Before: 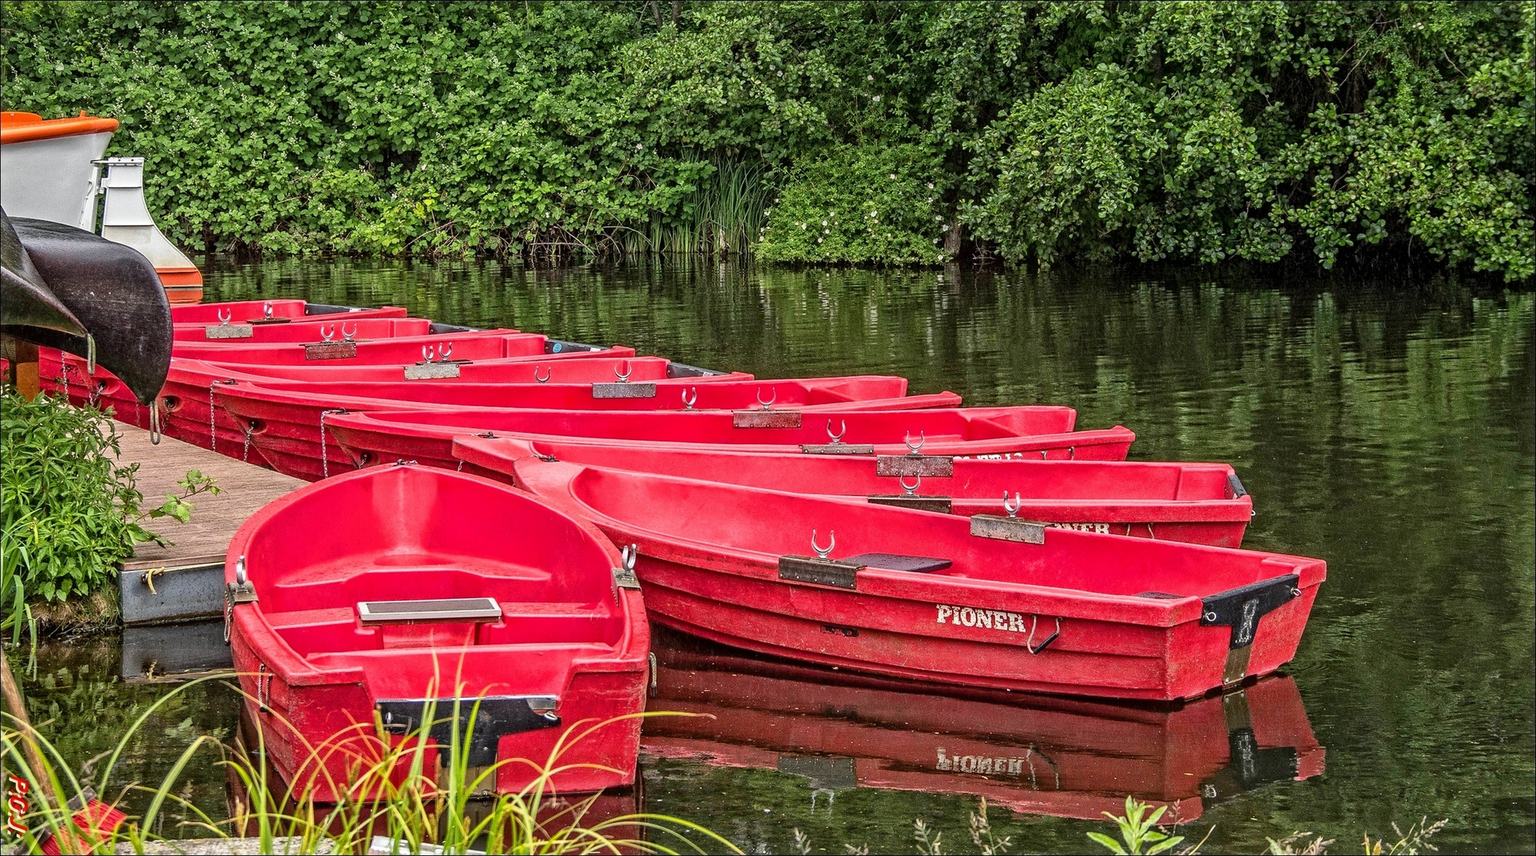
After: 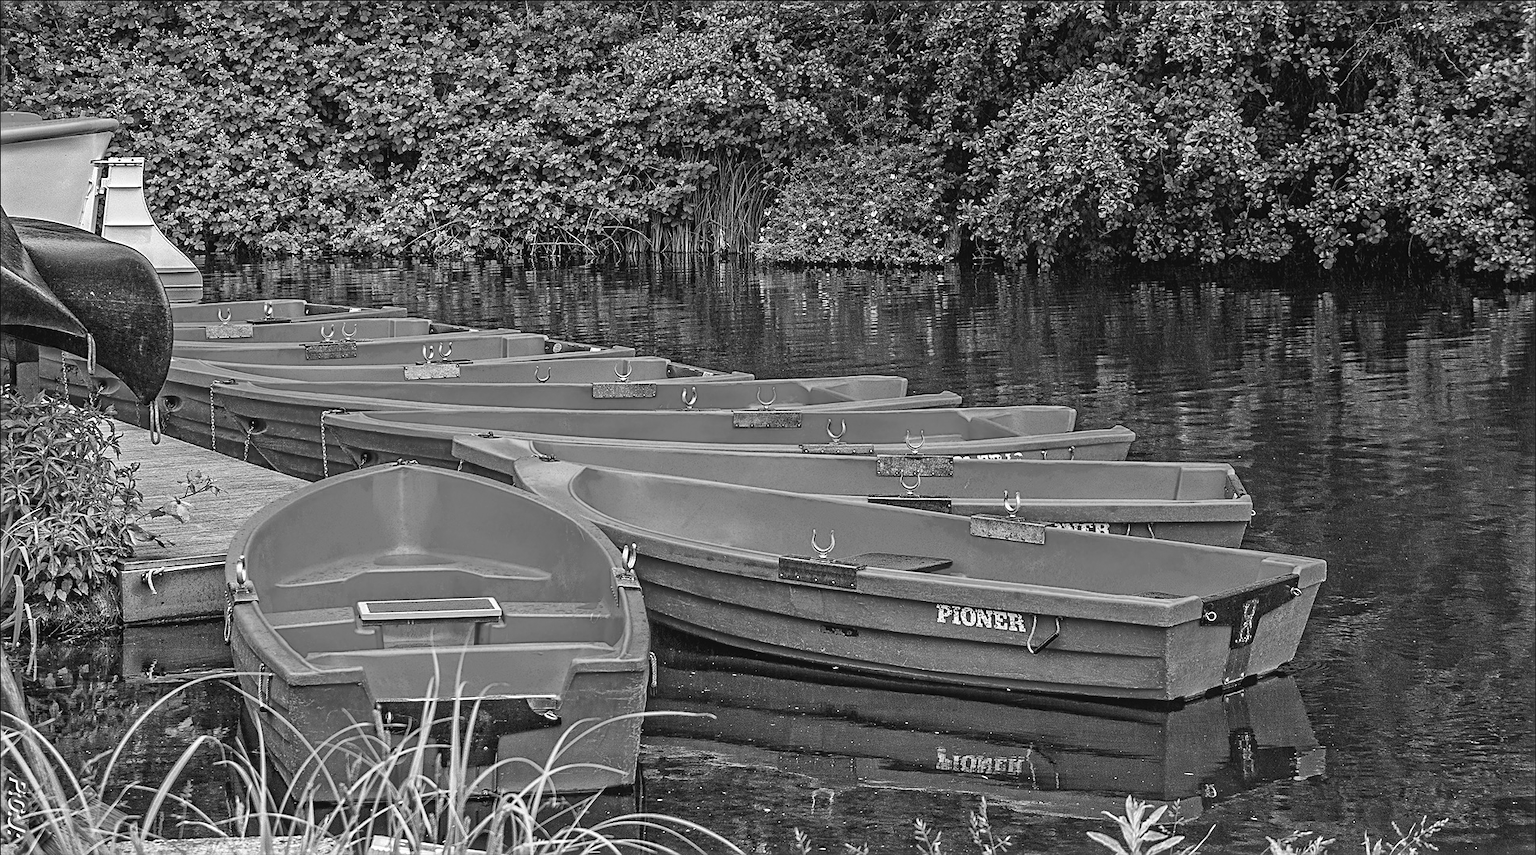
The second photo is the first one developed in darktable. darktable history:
sharpen: on, module defaults
monochrome: on, module defaults
color balance rgb: shadows lift › chroma 2%, shadows lift › hue 219.6°, power › hue 313.2°, highlights gain › chroma 3%, highlights gain › hue 75.6°, global offset › luminance 0.5%, perceptual saturation grading › global saturation 15.33%, perceptual saturation grading › highlights -19.33%, perceptual saturation grading › shadows 20%, global vibrance 20%
